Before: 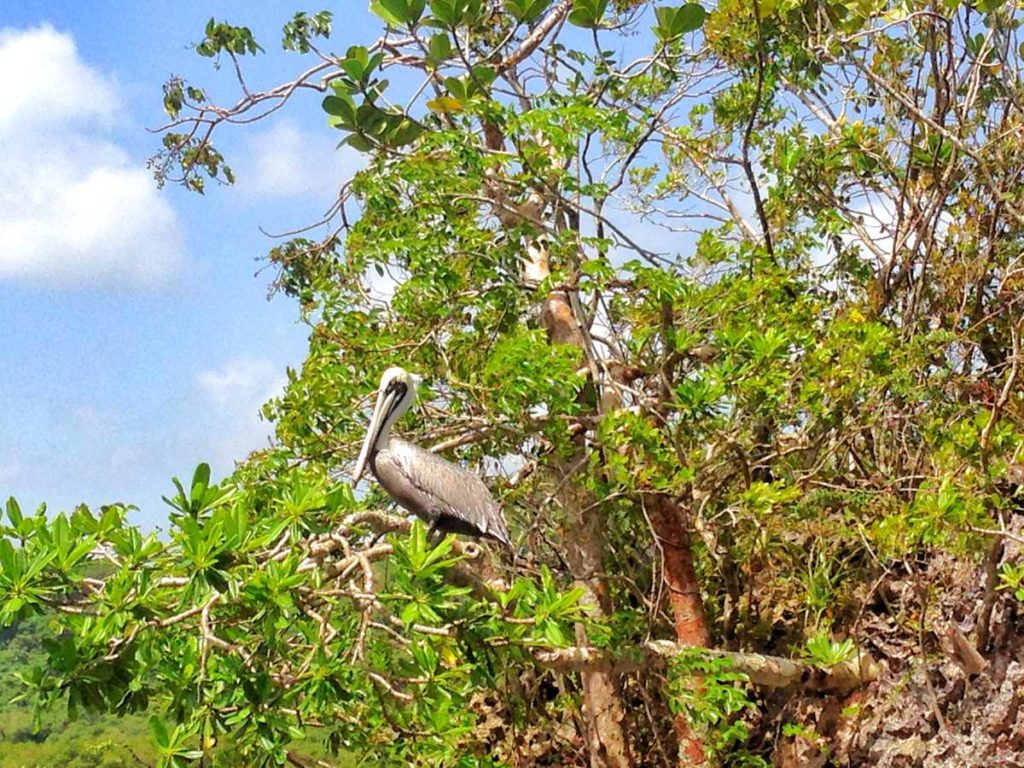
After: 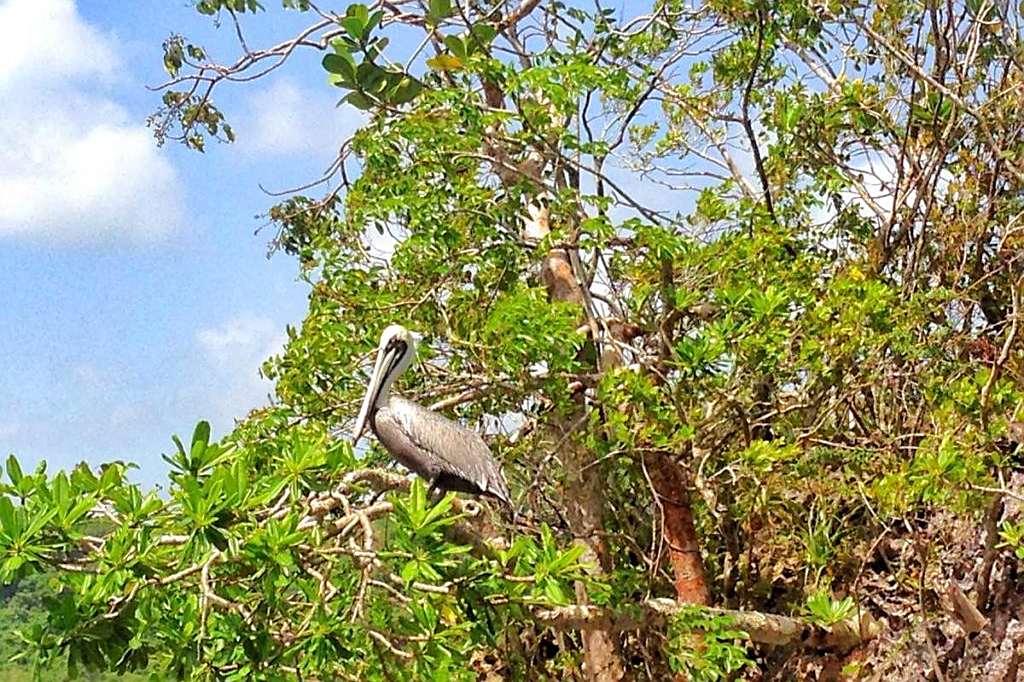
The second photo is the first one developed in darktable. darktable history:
crop and rotate: top 5.477%, bottom 5.631%
sharpen: on, module defaults
